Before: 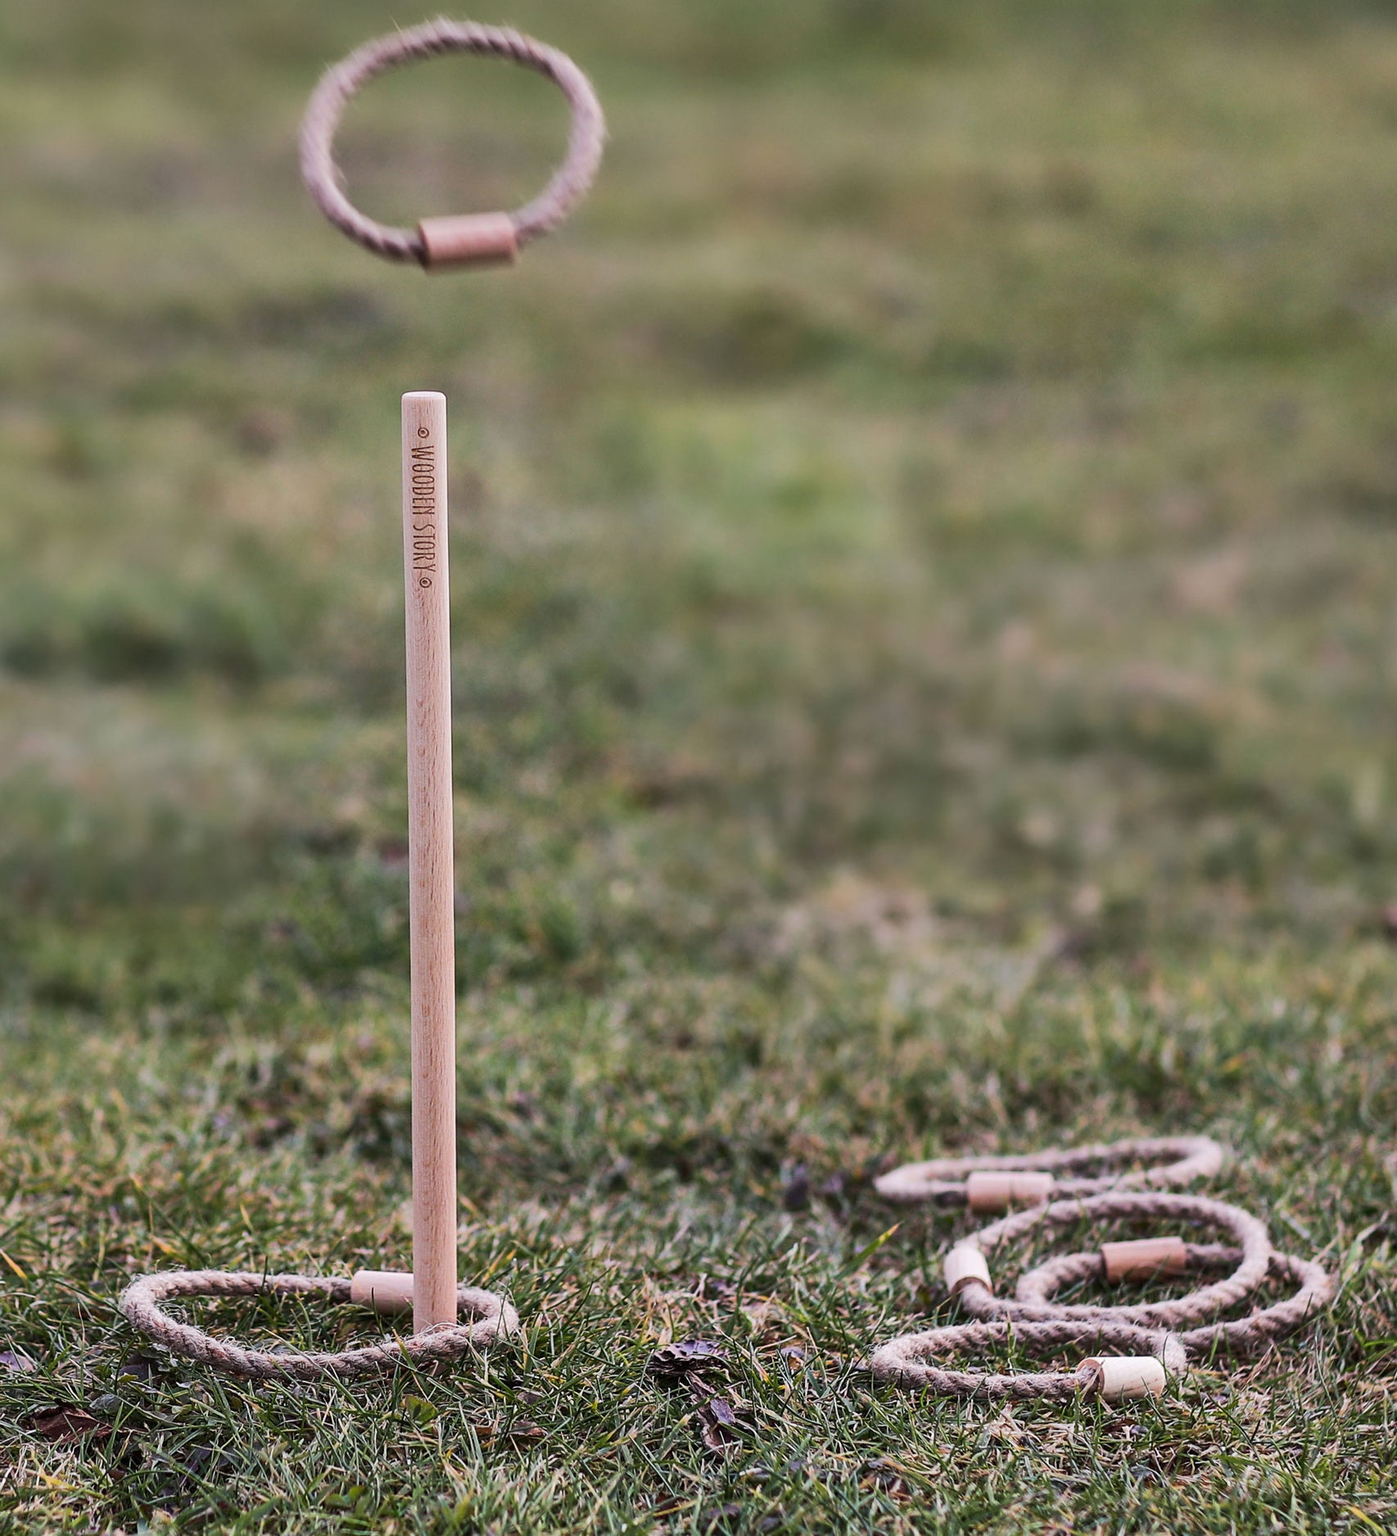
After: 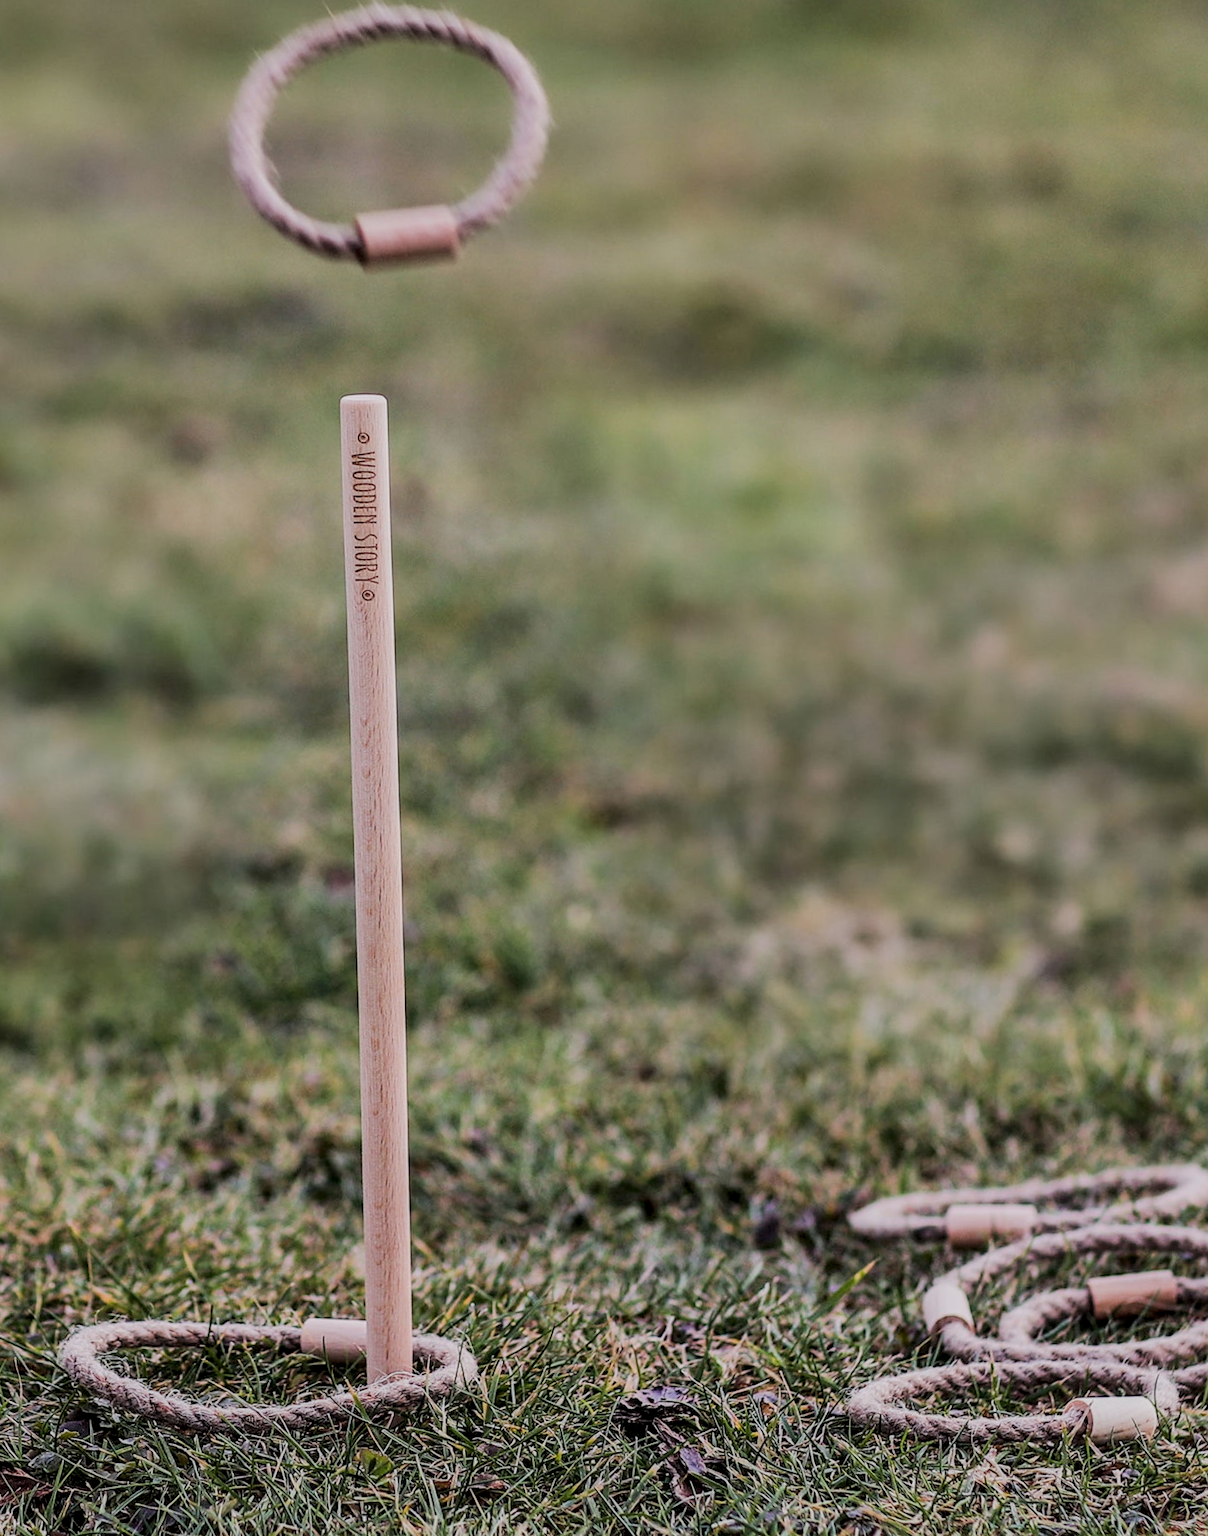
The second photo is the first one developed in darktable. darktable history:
crop and rotate: angle 0.847°, left 4.476%, top 0.498%, right 11.757%, bottom 2.705%
local contrast: on, module defaults
filmic rgb: black relative exposure -7.65 EV, white relative exposure 4.56 EV, hardness 3.61
